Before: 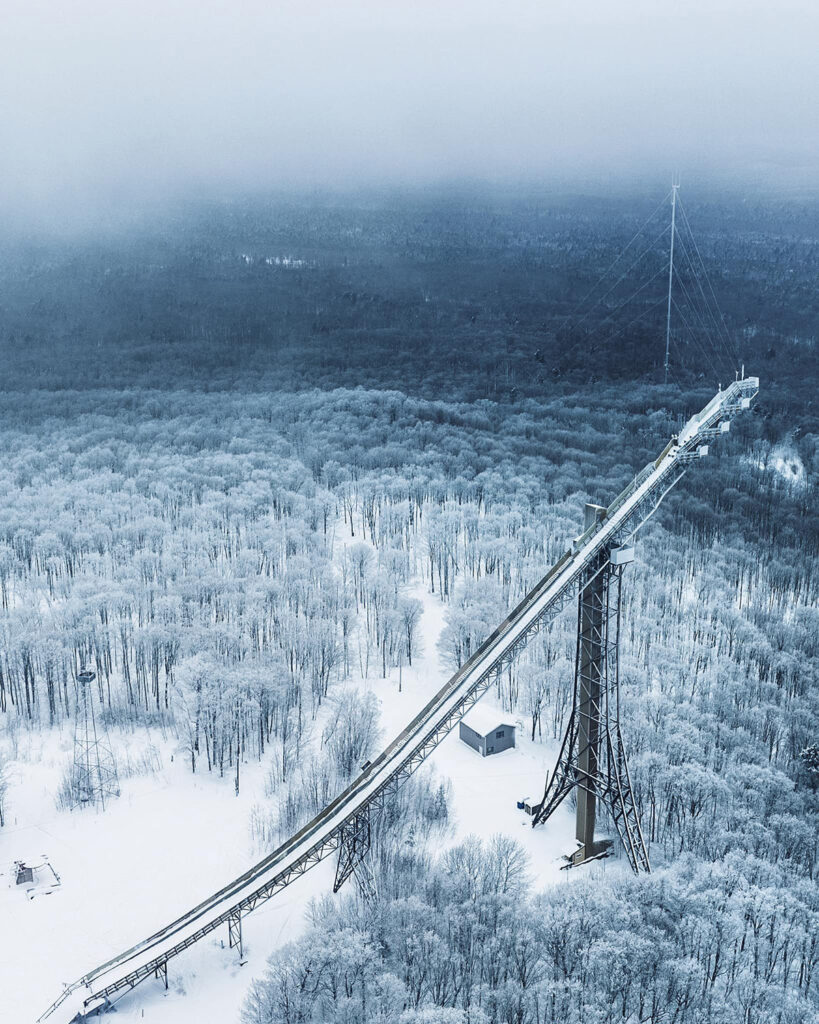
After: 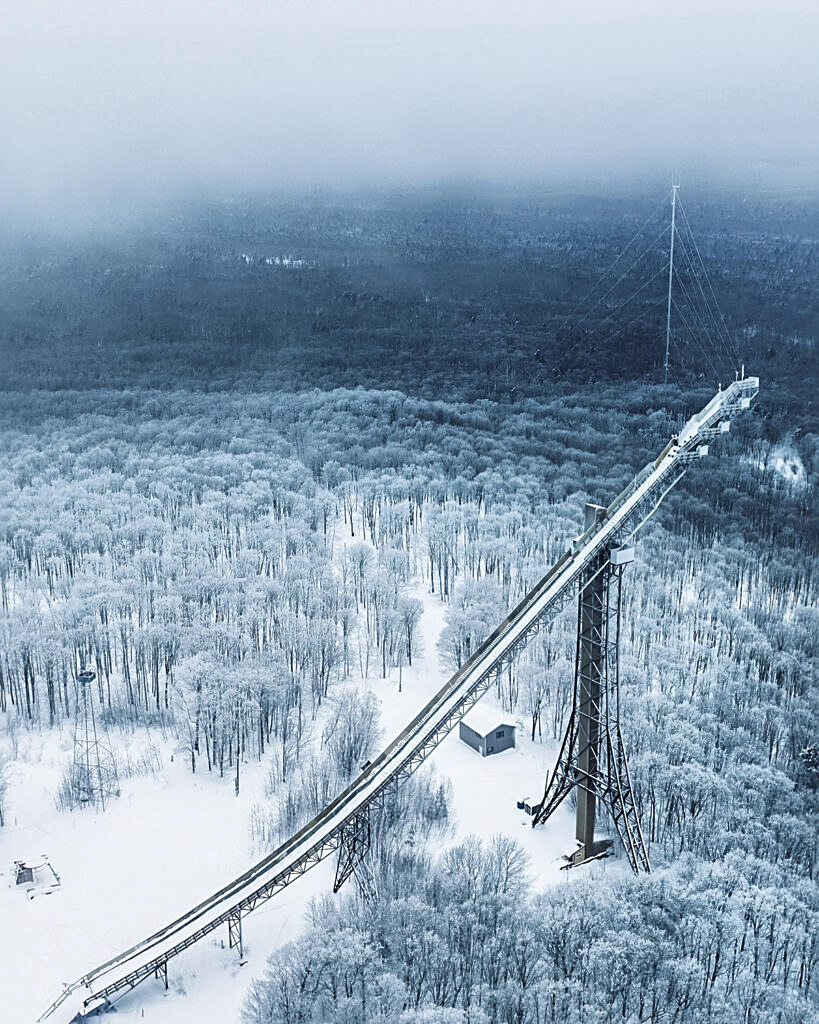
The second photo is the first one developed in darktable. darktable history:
sharpen: radius 2.502, amount 0.326
local contrast: mode bilateral grid, contrast 19, coarseness 51, detail 119%, midtone range 0.2
